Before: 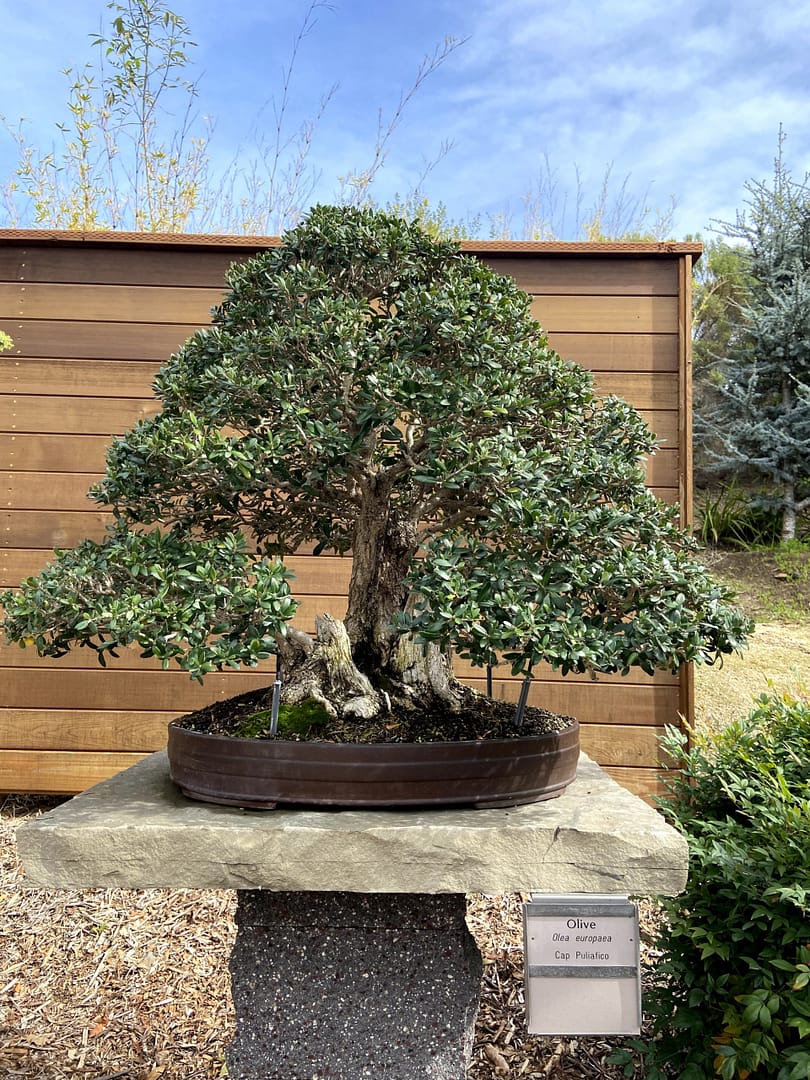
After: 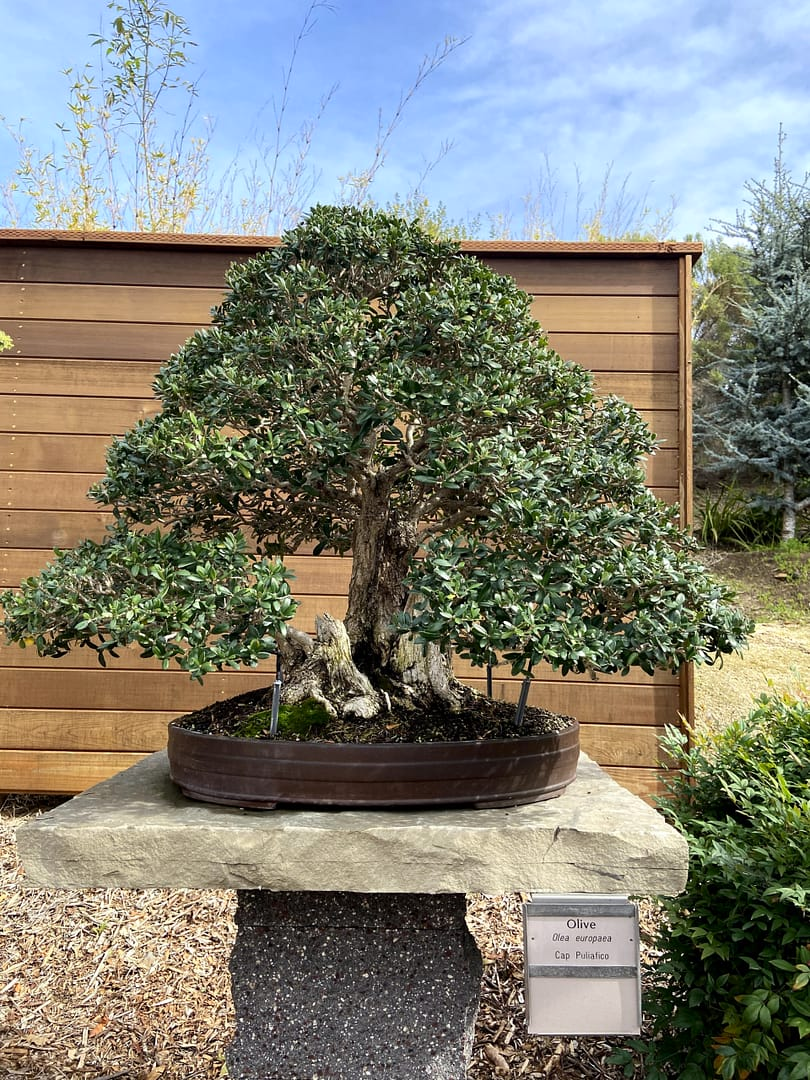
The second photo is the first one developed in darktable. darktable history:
contrast brightness saturation: contrast 0.081, saturation 0.023
